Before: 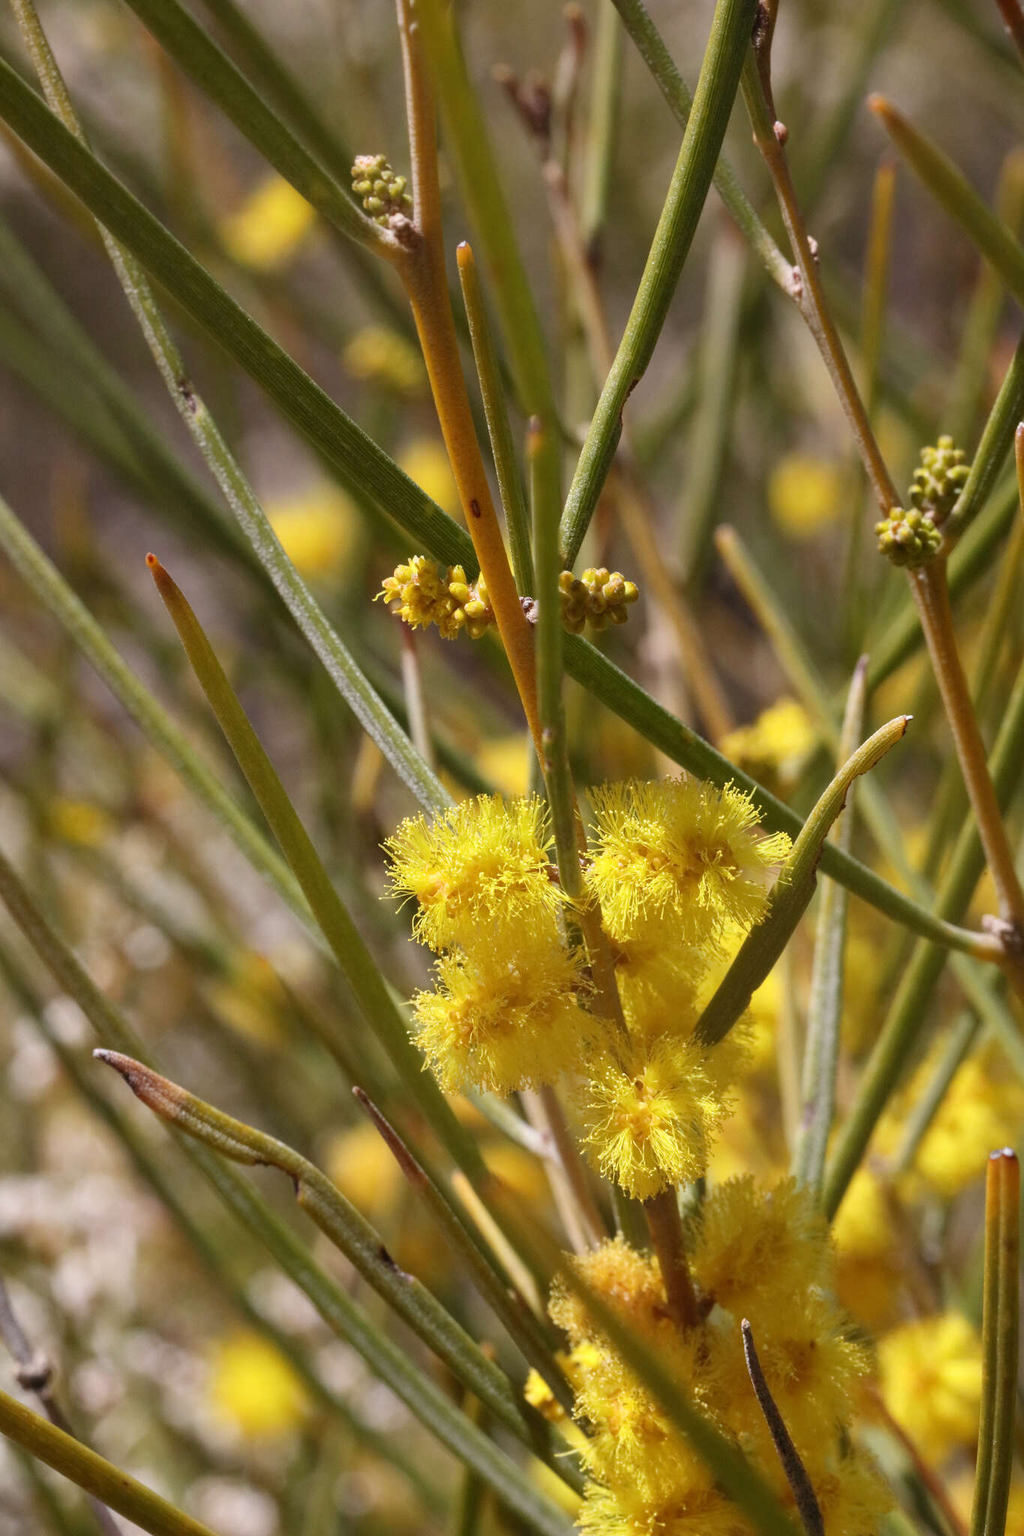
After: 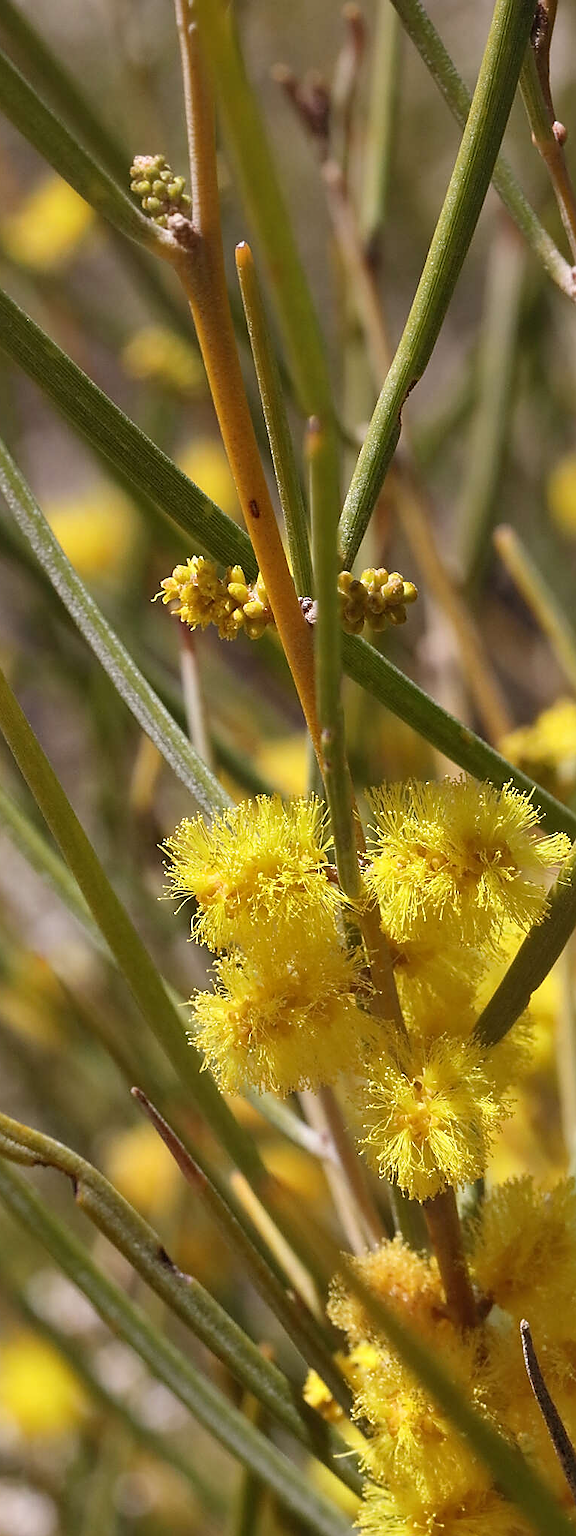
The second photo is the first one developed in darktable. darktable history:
crop: left 21.672%, right 22.043%, bottom 0.003%
sharpen: radius 1.38, amount 1.261, threshold 0.799
shadows and highlights: soften with gaussian
